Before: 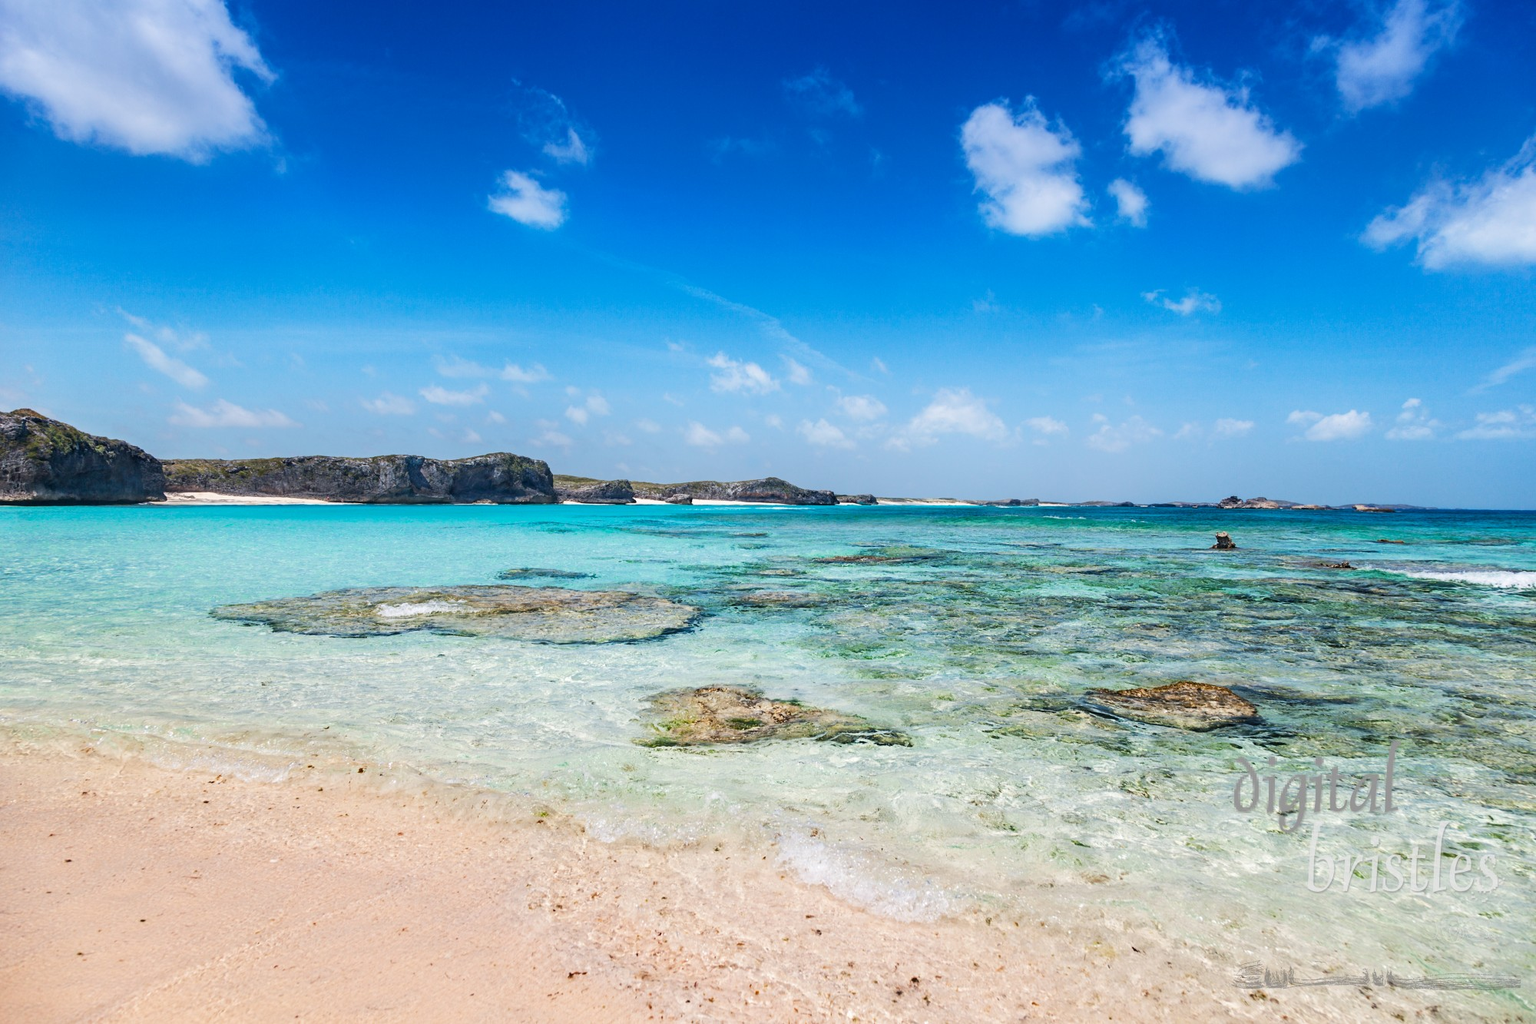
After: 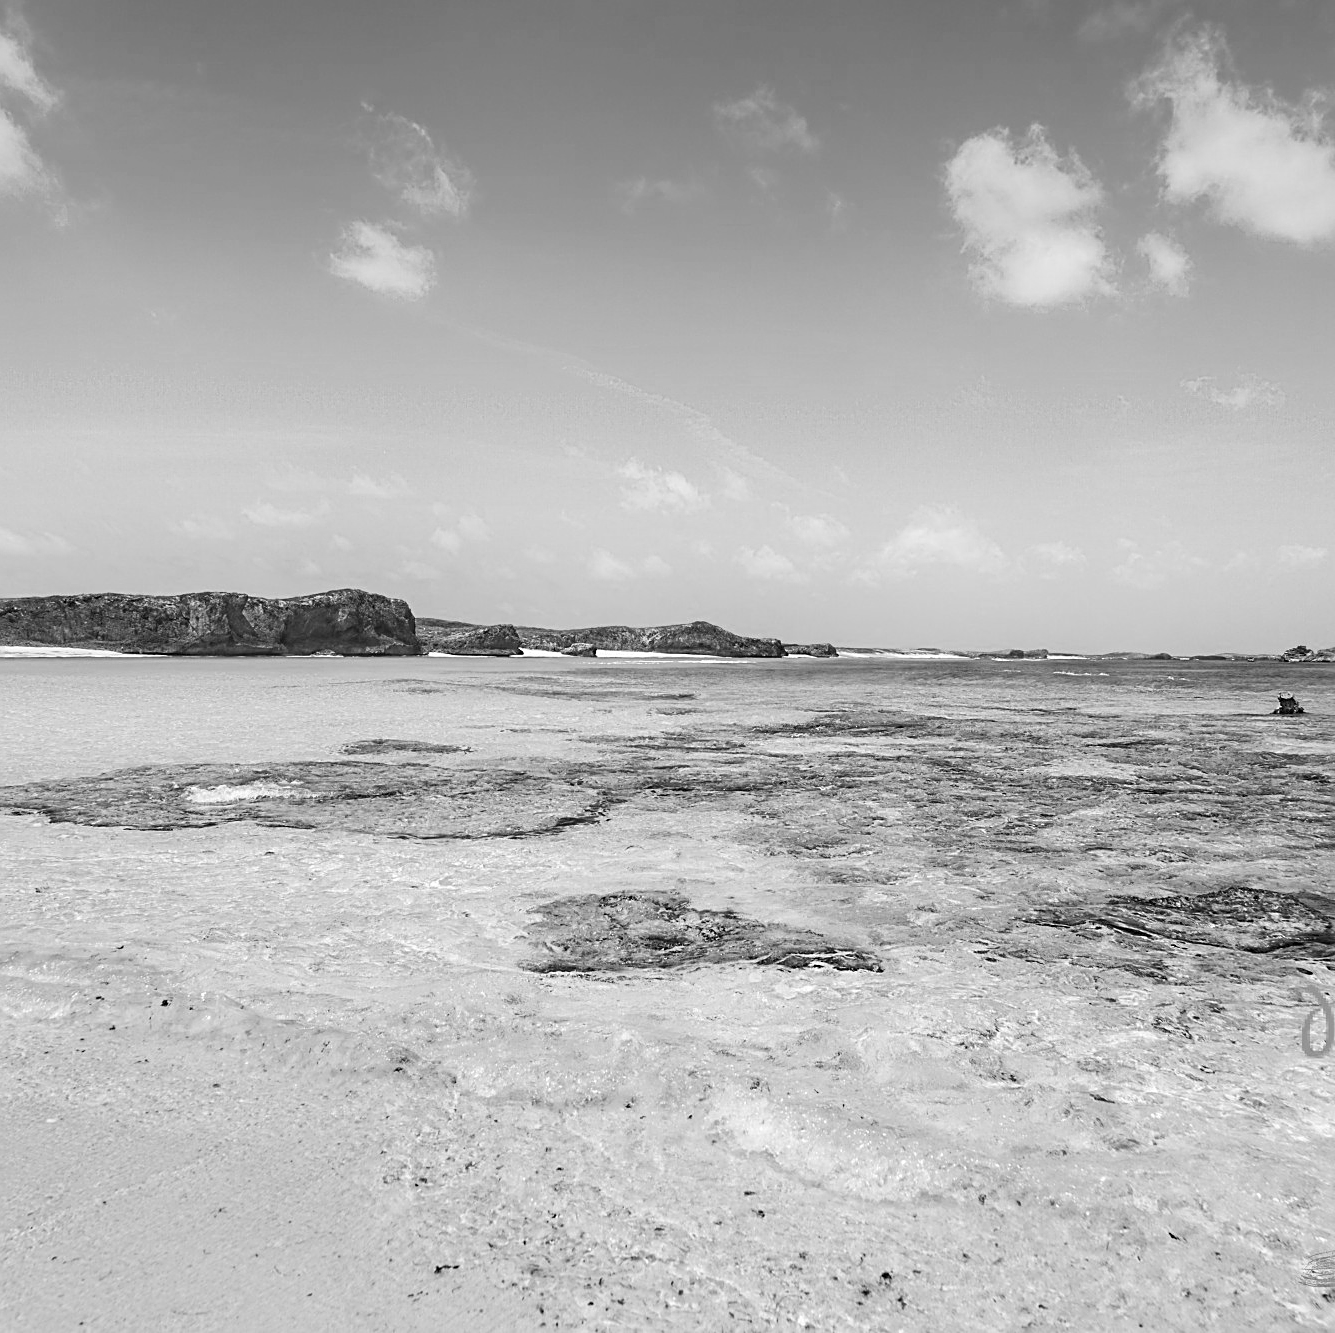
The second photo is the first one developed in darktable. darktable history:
sharpen: on, module defaults
color calibration: output gray [0.246, 0.254, 0.501, 0], x 0.37, y 0.382, temperature 4310.57 K
crop and rotate: left 15.278%, right 17.959%
contrast brightness saturation: contrast 0.005, saturation -0.066
